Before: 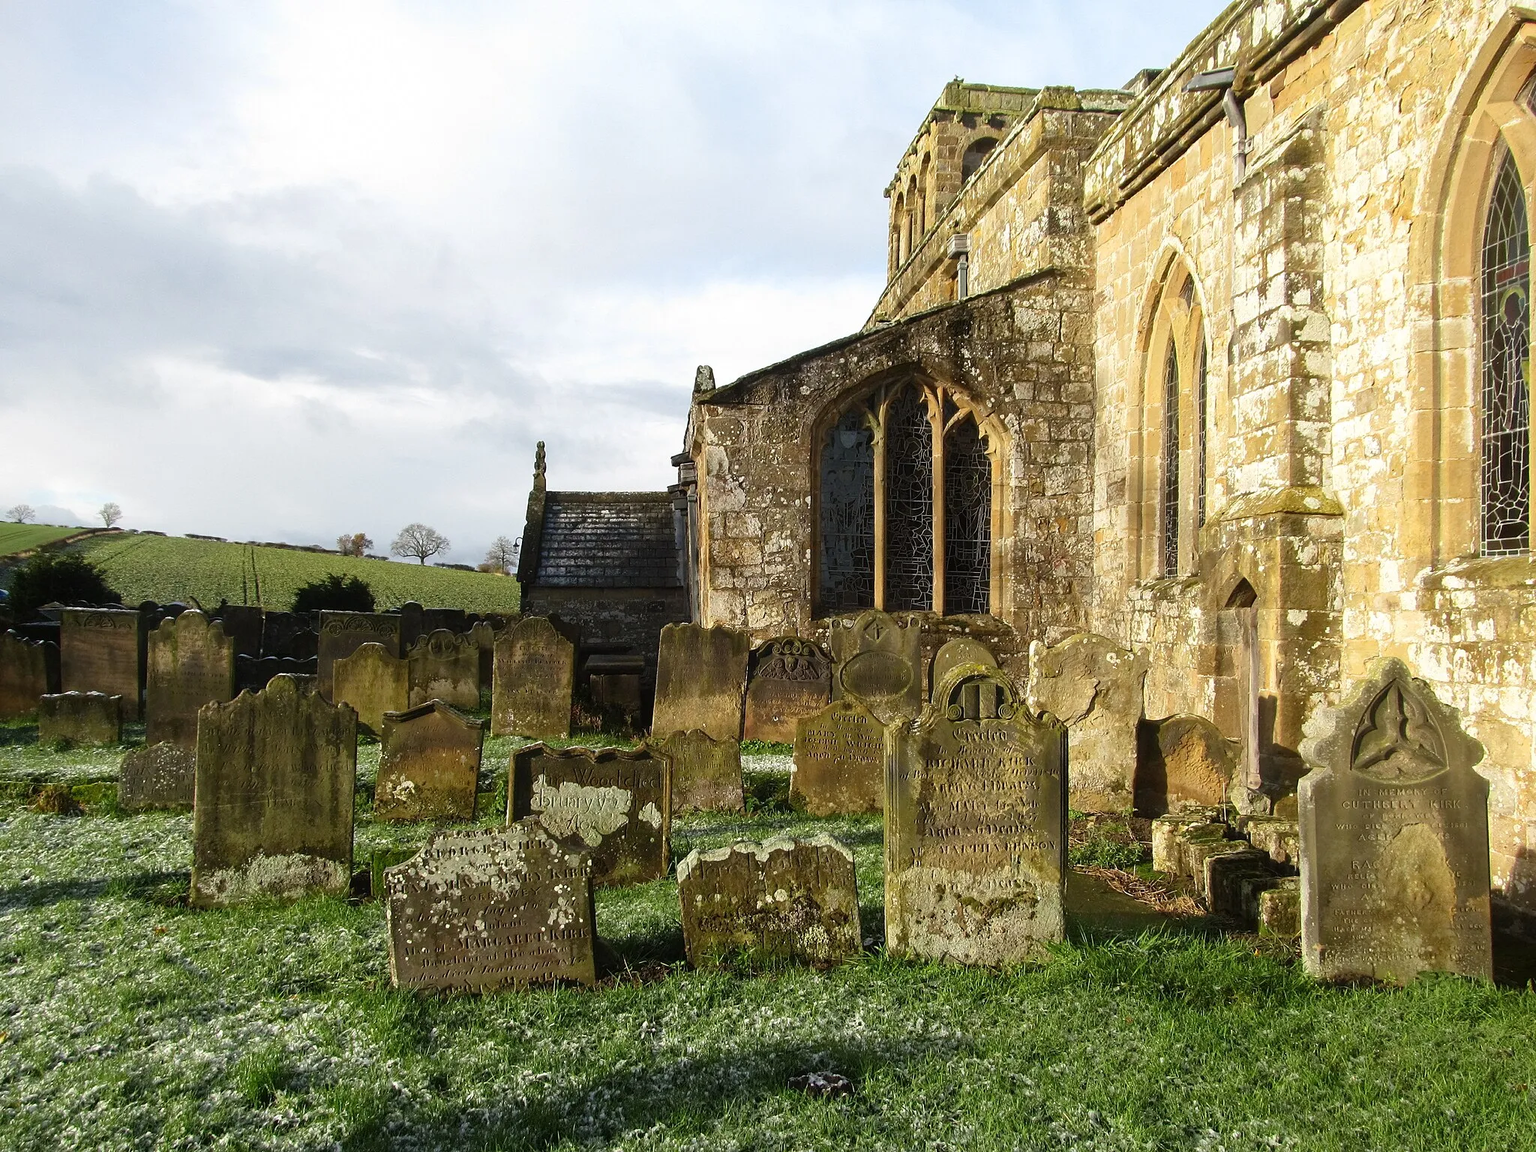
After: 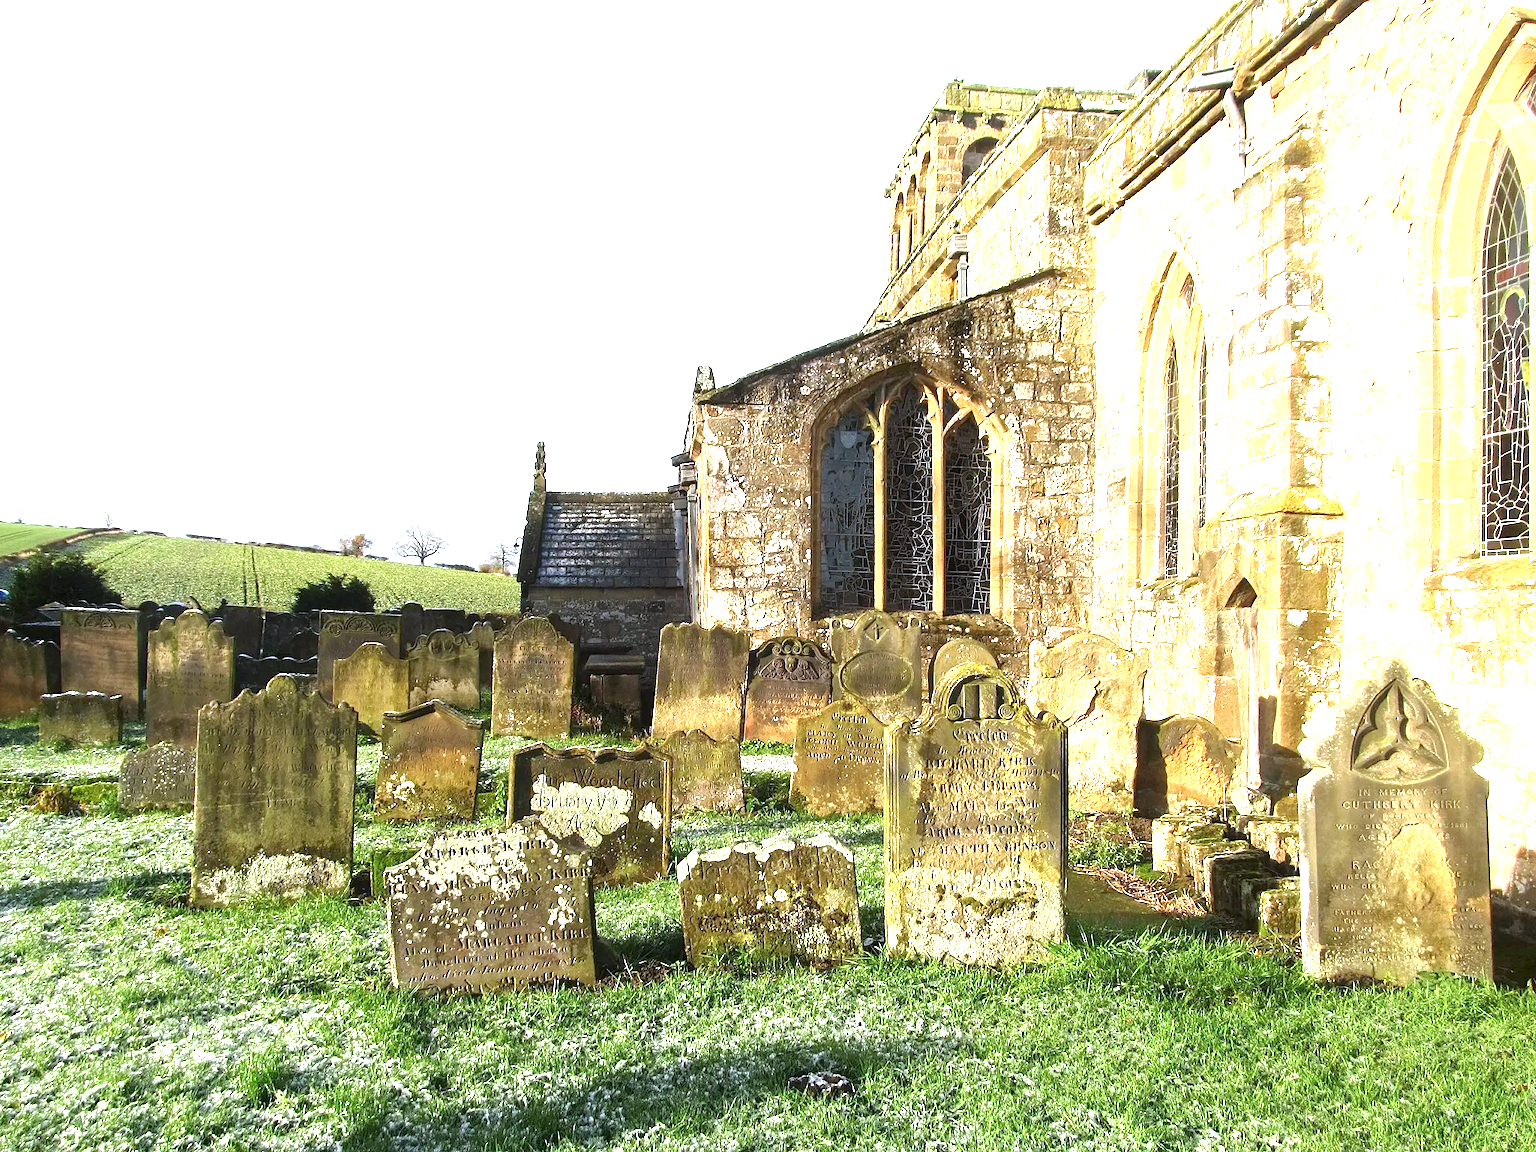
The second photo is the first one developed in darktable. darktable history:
color calibration: illuminant as shot in camera, x 0.358, y 0.373, temperature 4628.91 K
exposure: black level correction 0.001, exposure 1.713 EV, compensate highlight preservation false
tone equalizer: edges refinement/feathering 500, mask exposure compensation -1.23 EV, preserve details no
